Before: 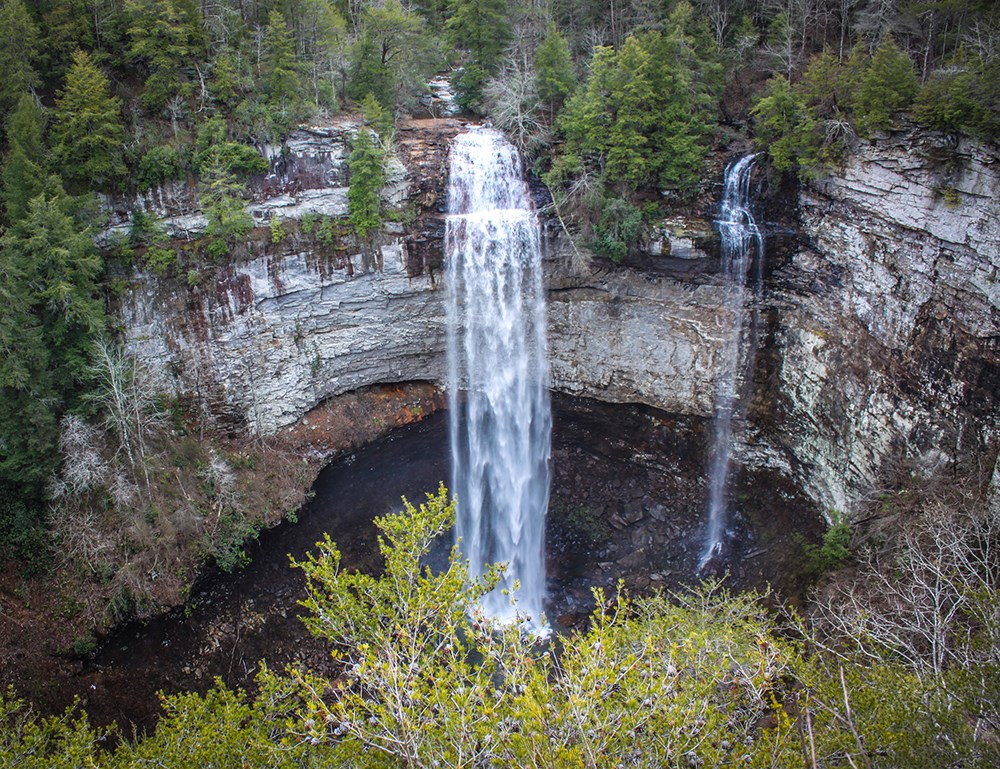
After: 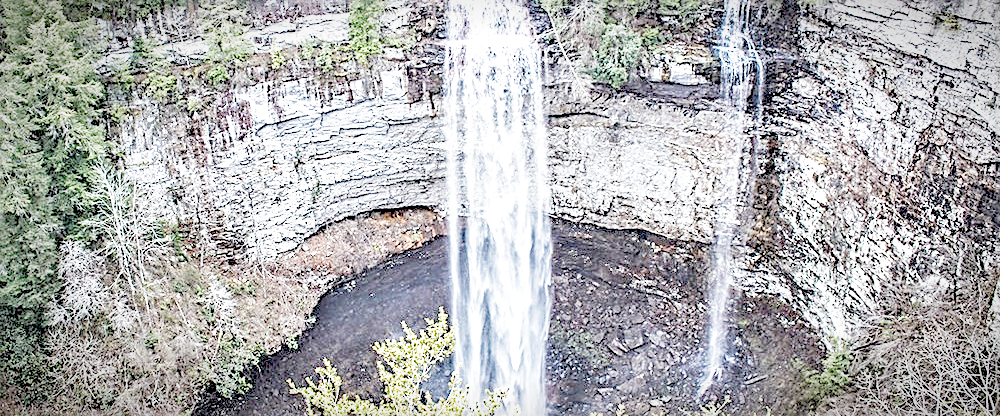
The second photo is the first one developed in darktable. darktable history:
vignetting: brightness -0.425, saturation -0.192, automatic ratio true, unbound false
exposure: black level correction 0.001, exposure 1.131 EV, compensate highlight preservation false
crop and rotate: top 22.737%, bottom 23.137%
local contrast: highlights 106%, shadows 100%, detail 120%, midtone range 0.2
contrast equalizer: octaves 7, y [[0.5, 0.542, 0.583, 0.625, 0.667, 0.708], [0.5 ×6], [0.5 ×6], [0 ×6], [0 ×6]]
filmic rgb: middle gray luminance 2.59%, black relative exposure -9.96 EV, white relative exposure 6.98 EV, dynamic range scaling 9.99%, target black luminance 0%, hardness 3.17, latitude 44.06%, contrast 0.673, highlights saturation mix 6.02%, shadows ↔ highlights balance 14.08%, add noise in highlights 0.002, preserve chrominance no, color science v3 (2019), use custom middle-gray values true, contrast in highlights soft
sharpen: on, module defaults
